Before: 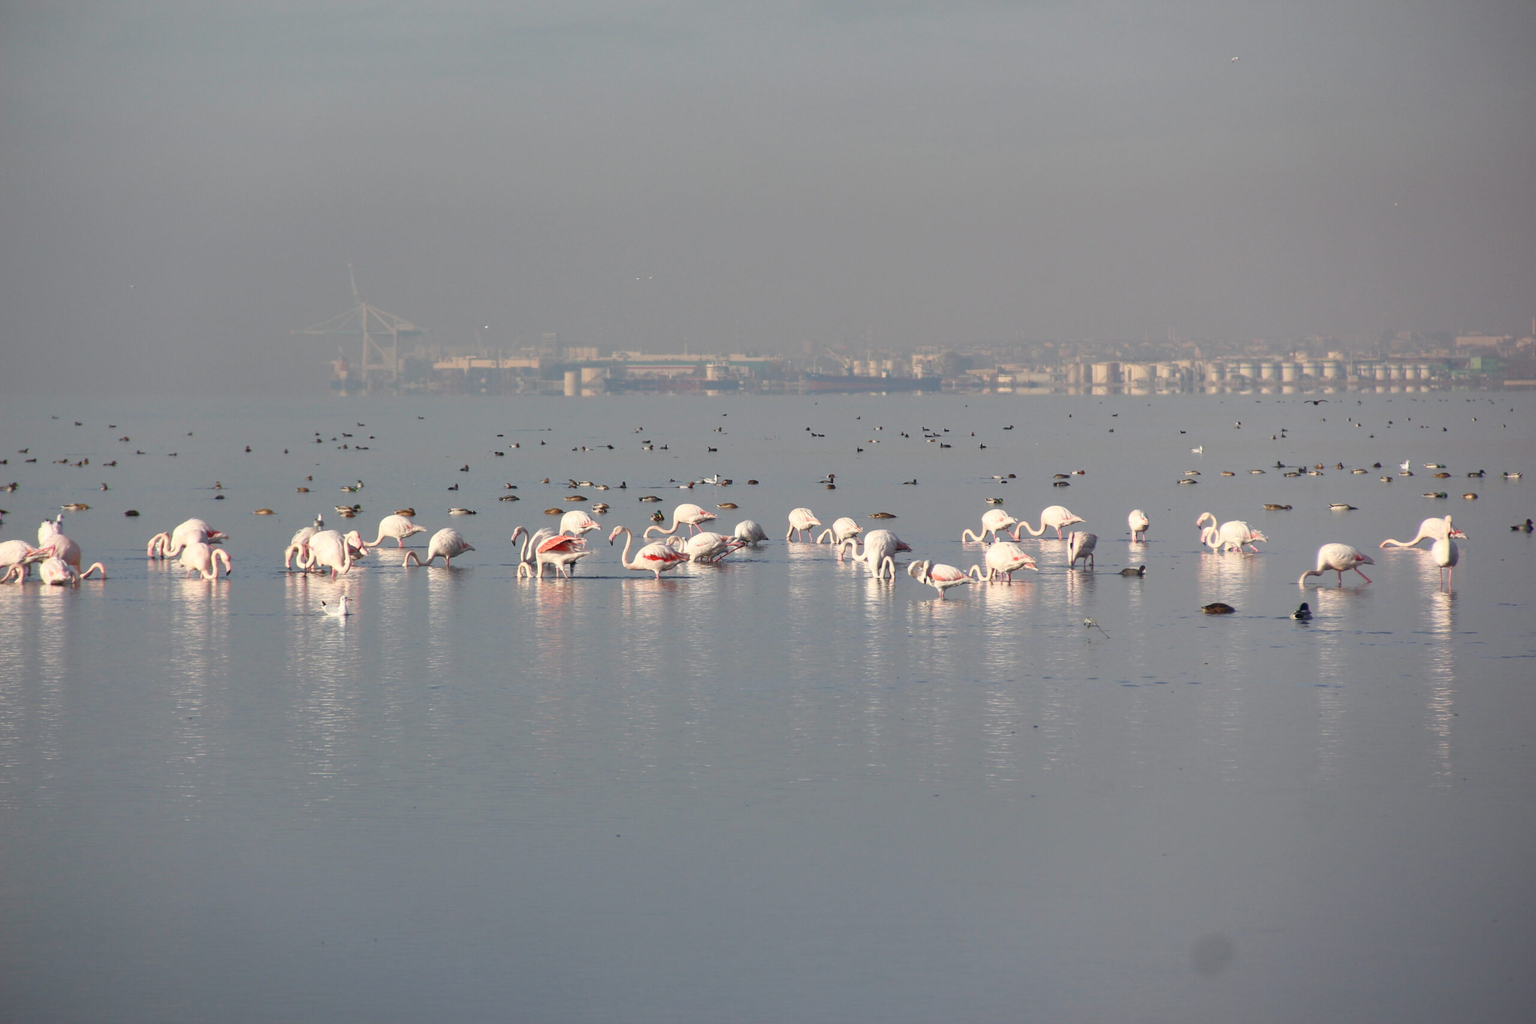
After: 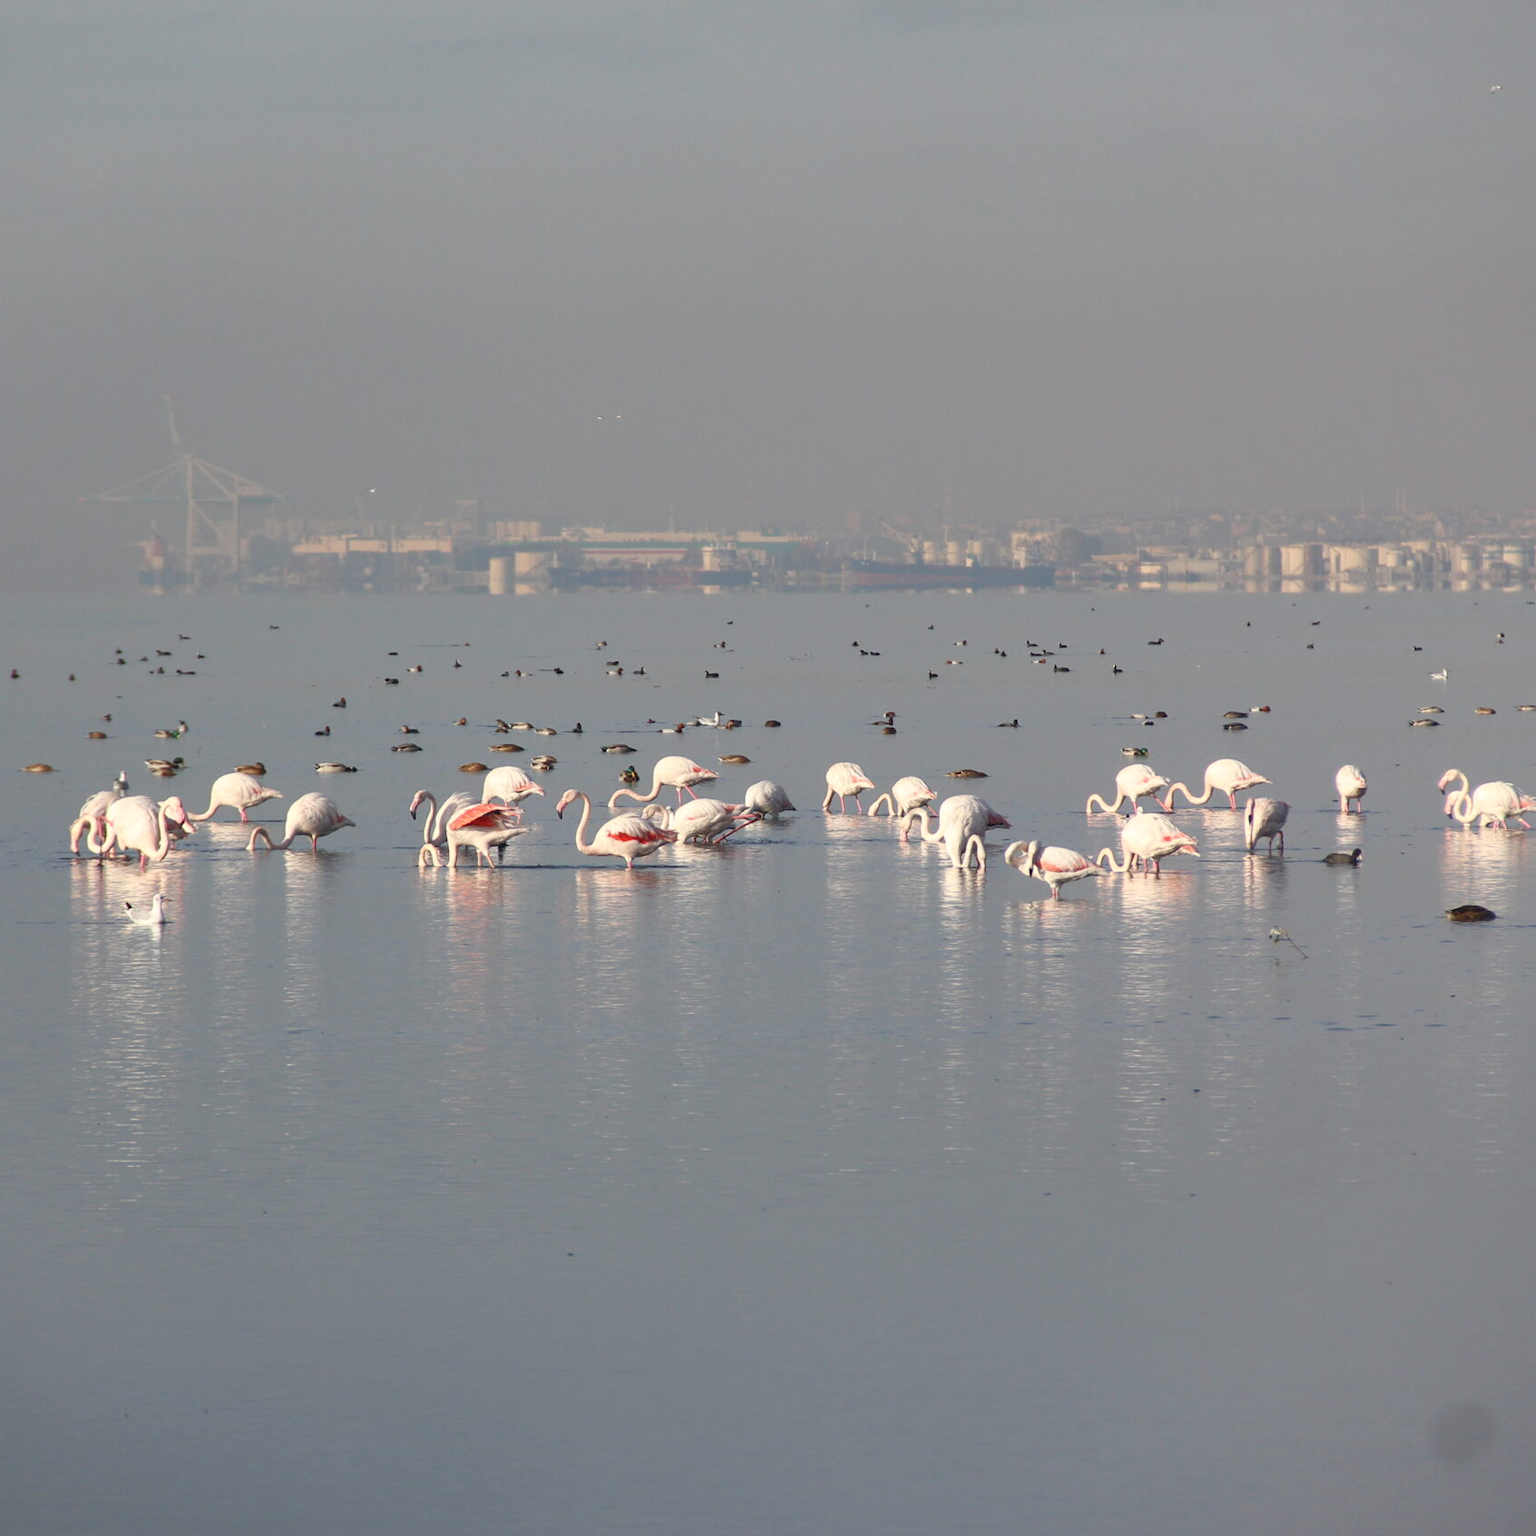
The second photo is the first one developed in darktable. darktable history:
crop and rotate: left 15.546%, right 17.787%
tone equalizer: on, module defaults
